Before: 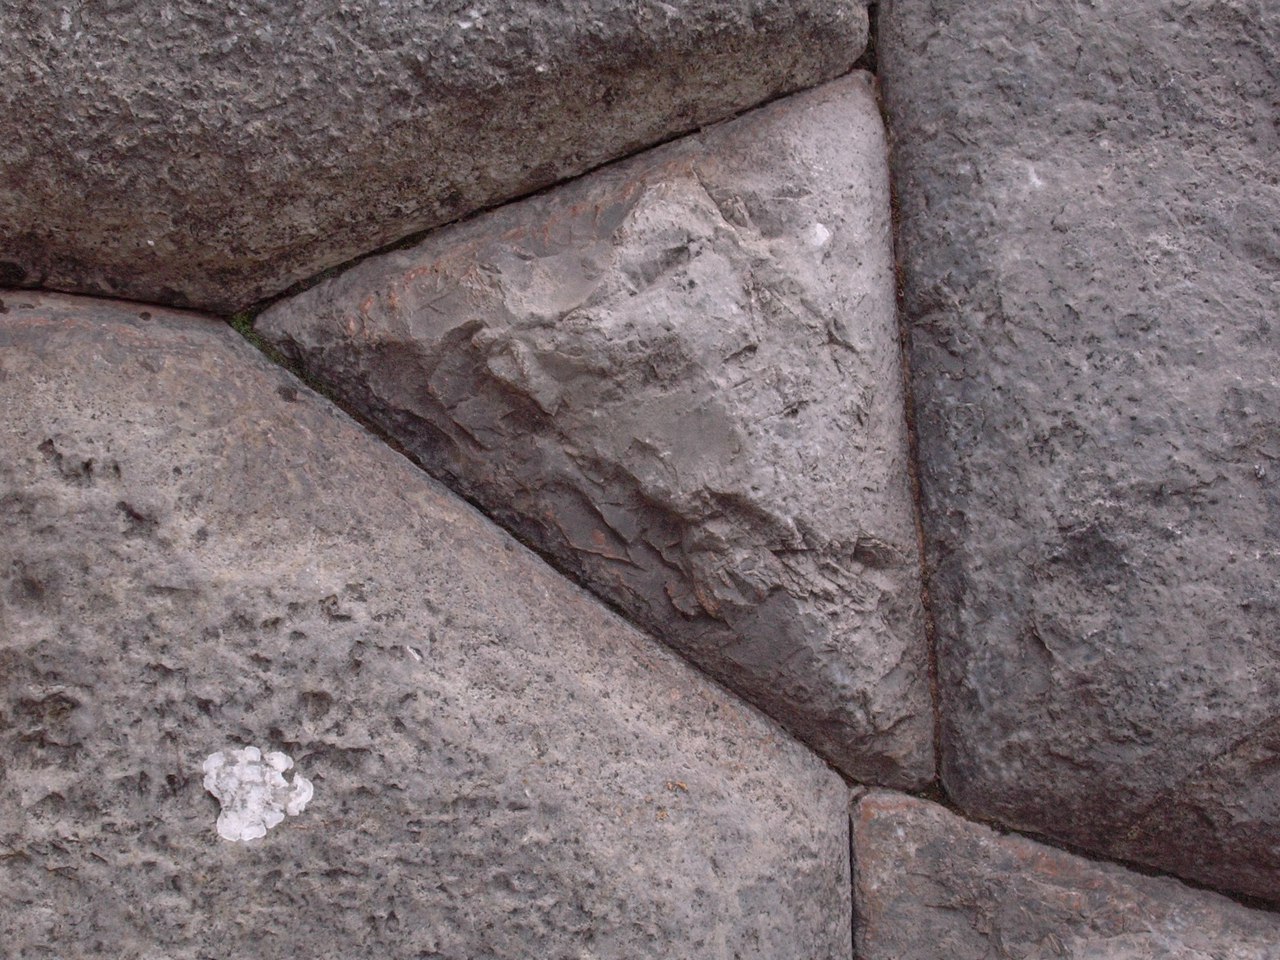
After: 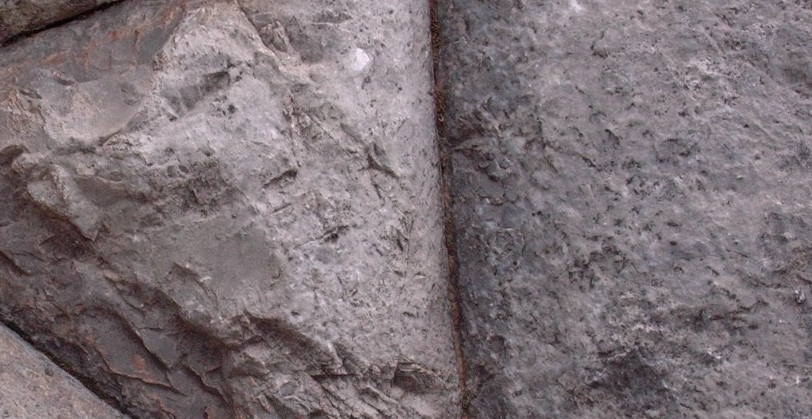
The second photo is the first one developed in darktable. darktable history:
local contrast: detail 110%
crop: left 35.997%, top 18.294%, right 0.531%, bottom 37.973%
